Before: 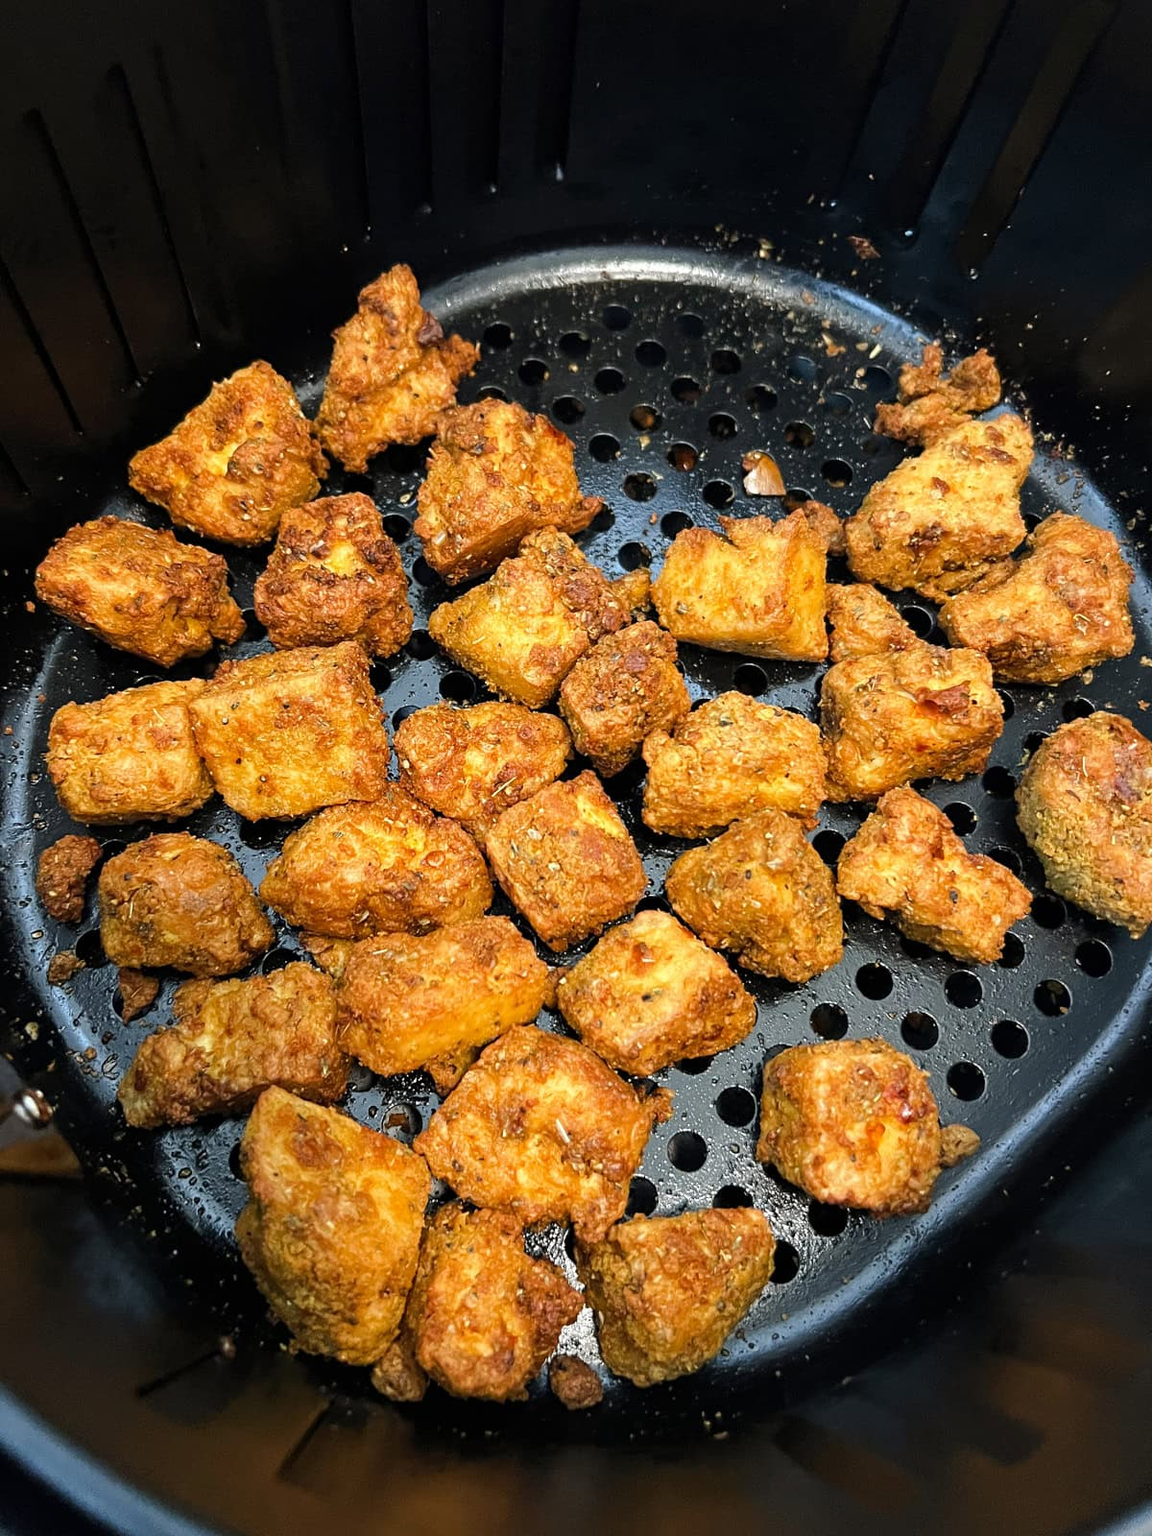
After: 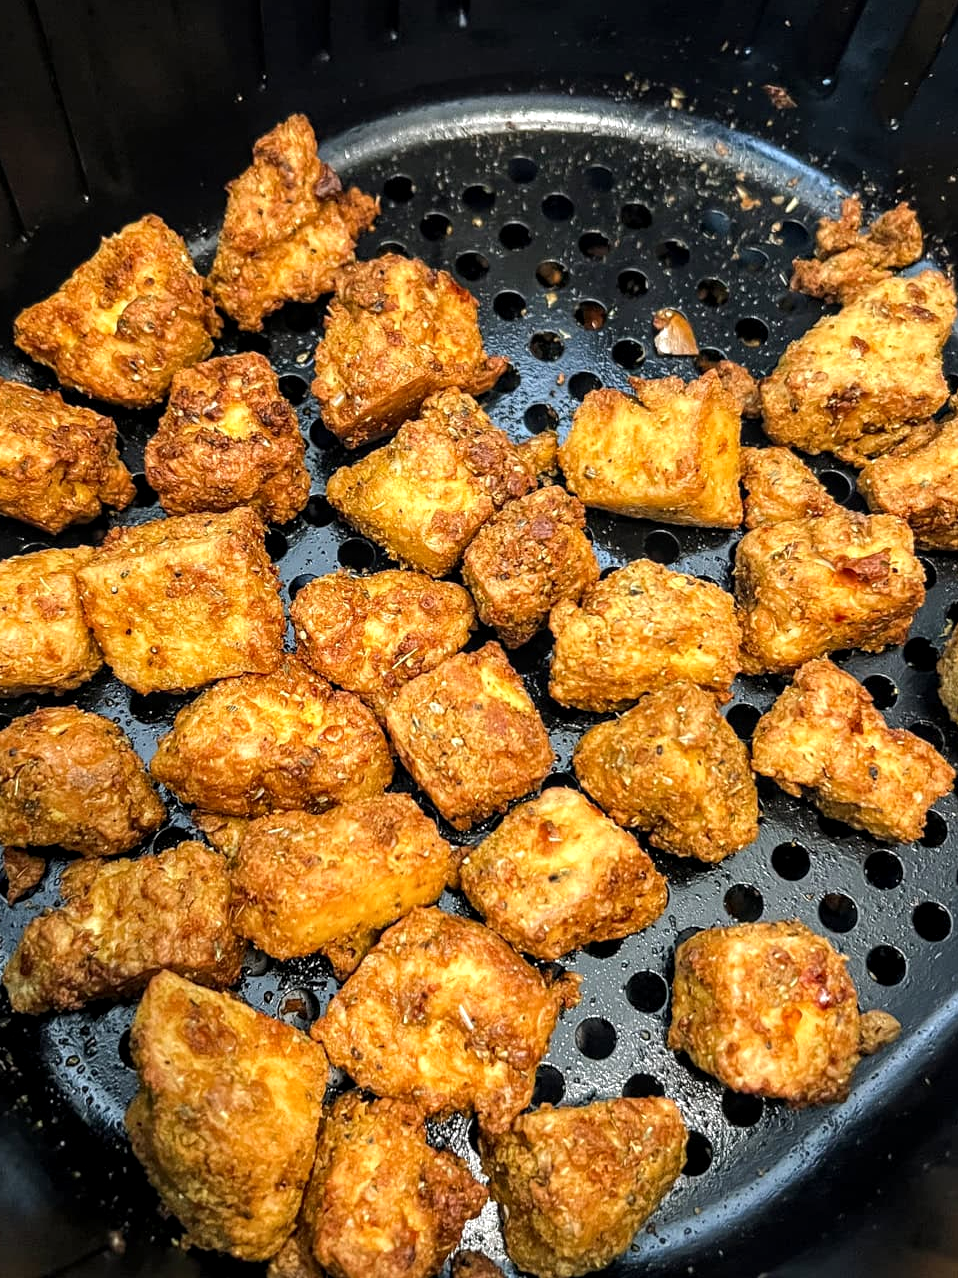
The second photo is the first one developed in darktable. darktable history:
exposure: exposure 0.161 EV, compensate highlight preservation false
crop and rotate: left 10.071%, top 10.071%, right 10.02%, bottom 10.02%
local contrast: detail 130%
